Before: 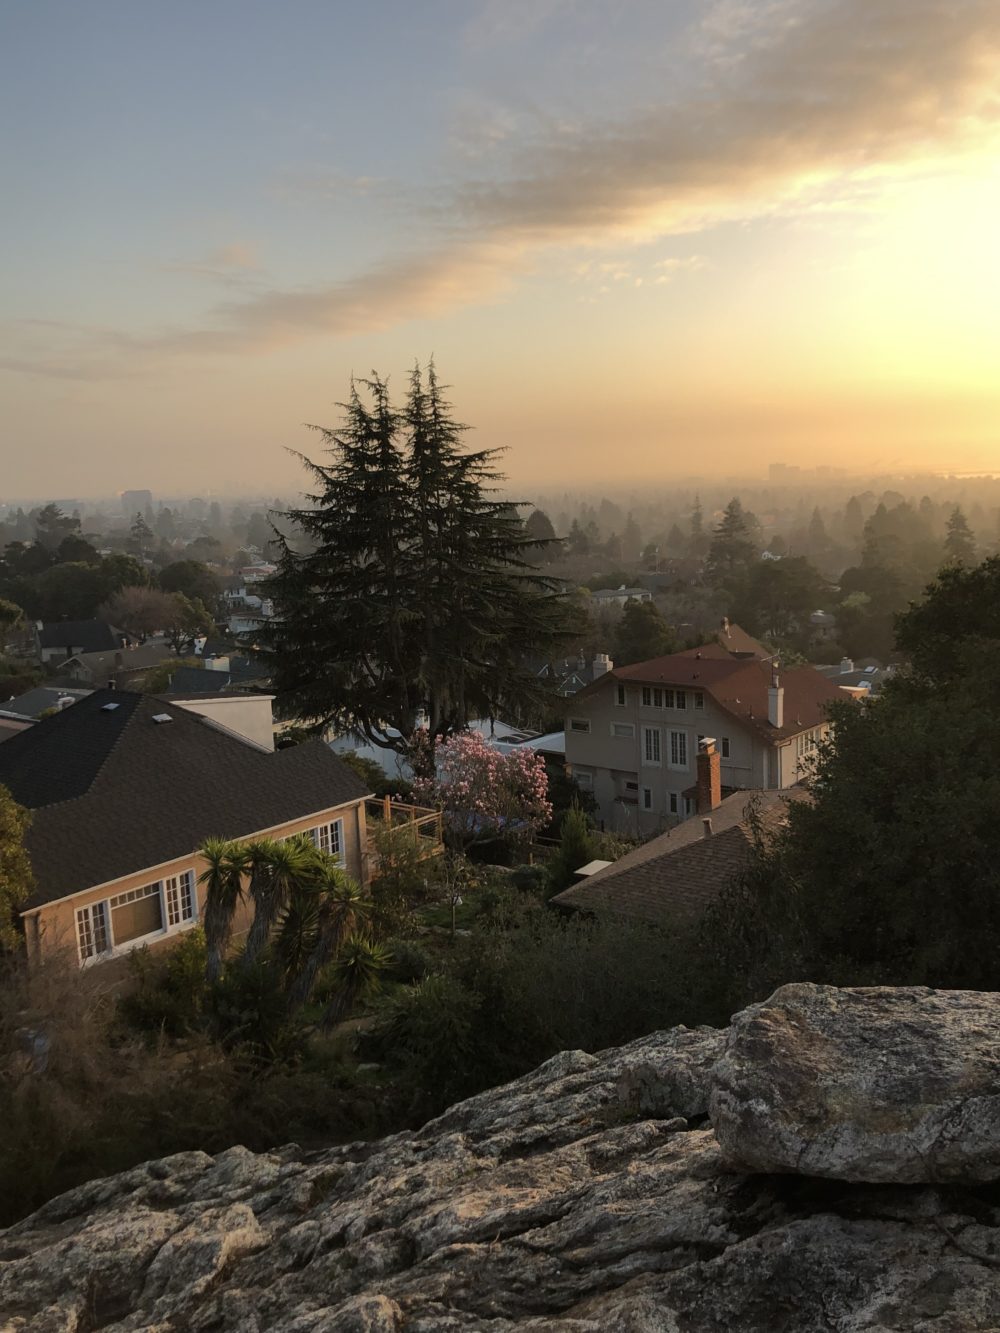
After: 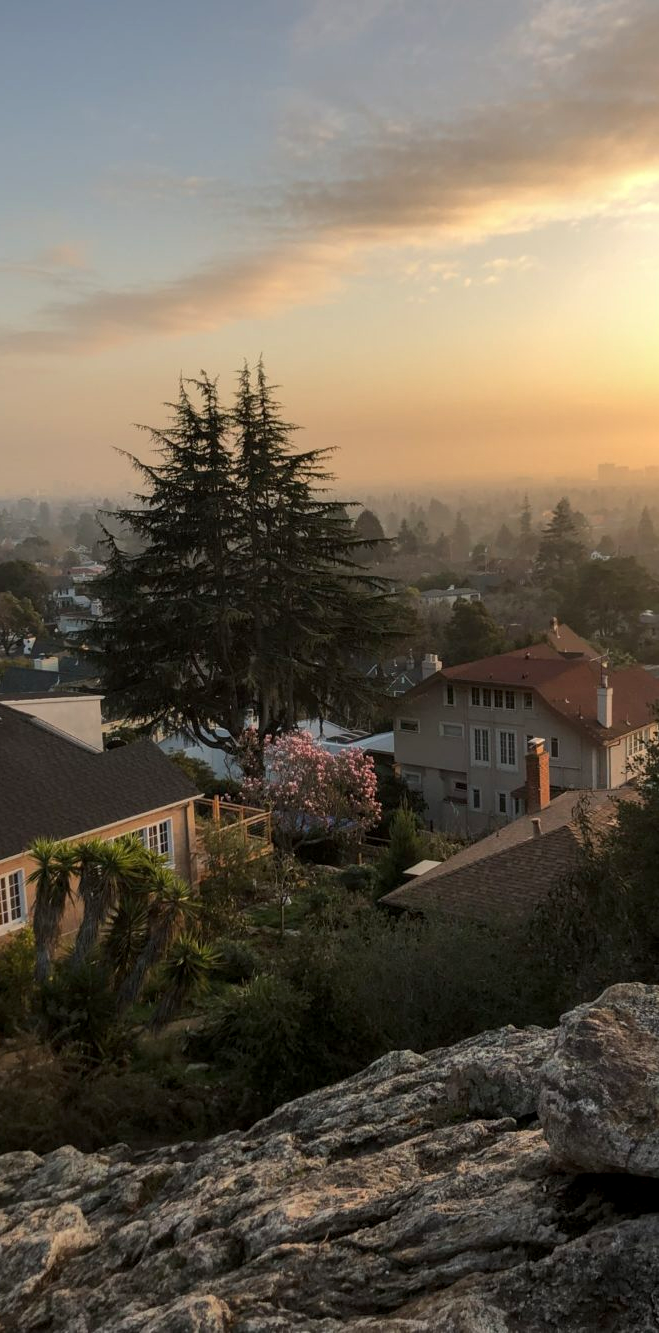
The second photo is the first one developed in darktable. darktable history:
crop: left 17.153%, right 16.912%
local contrast: on, module defaults
tone equalizer: -7 EV 0.176 EV, -6 EV 0.149 EV, -5 EV 0.095 EV, -4 EV 0.021 EV, -2 EV -0.021 EV, -1 EV -0.021 EV, +0 EV -0.062 EV
